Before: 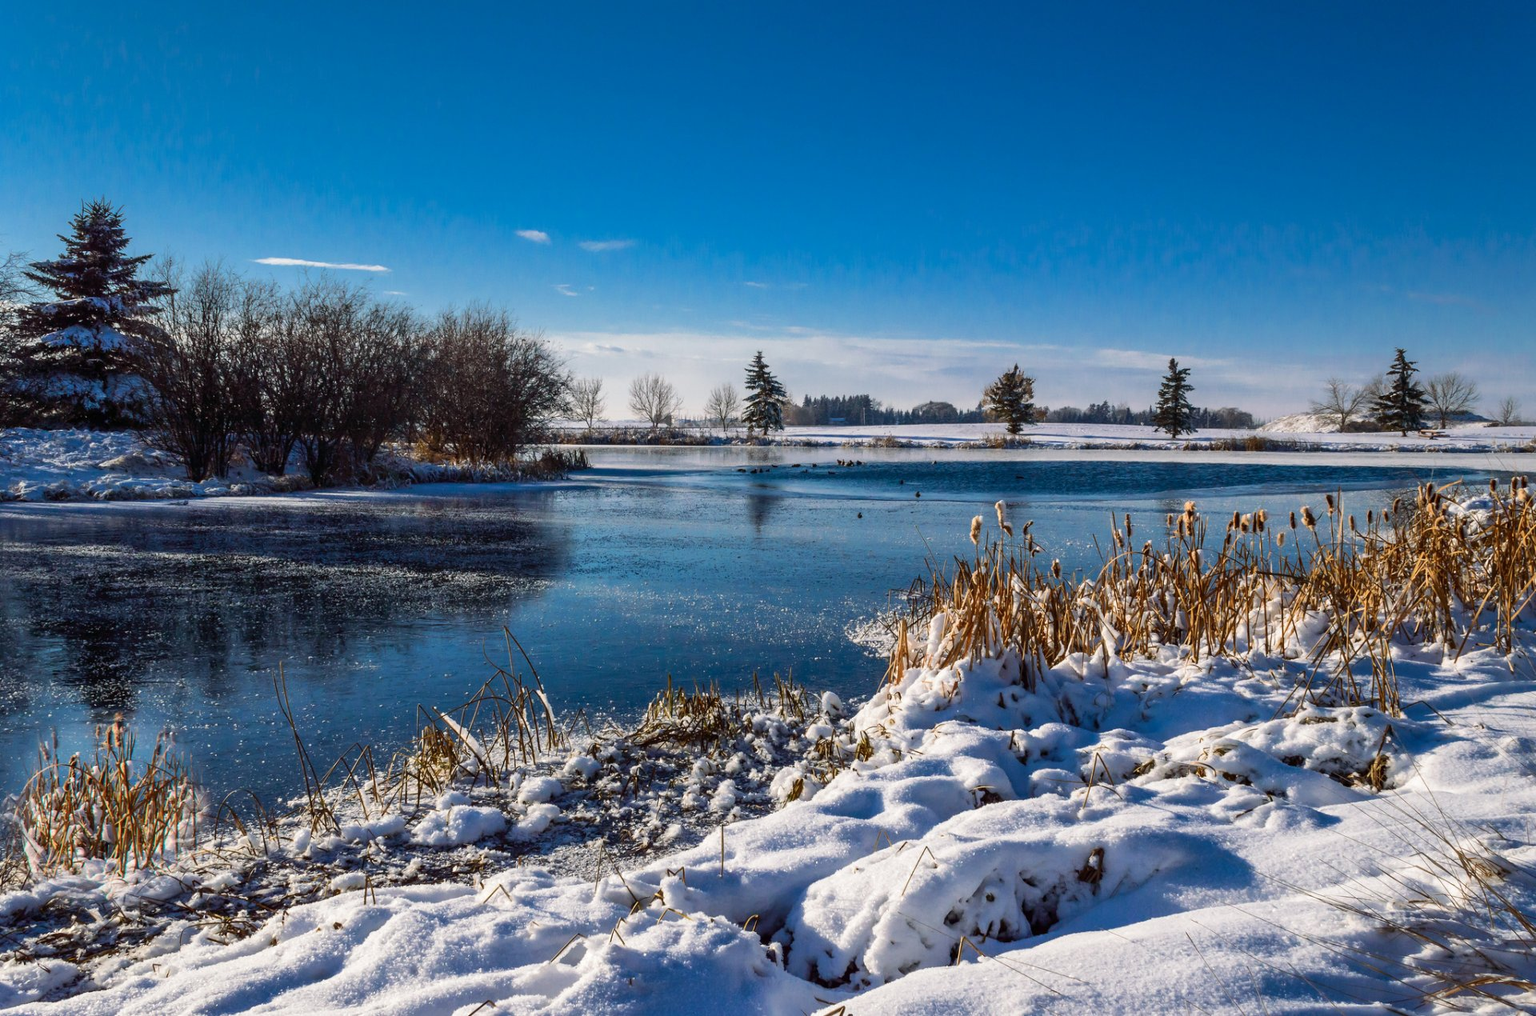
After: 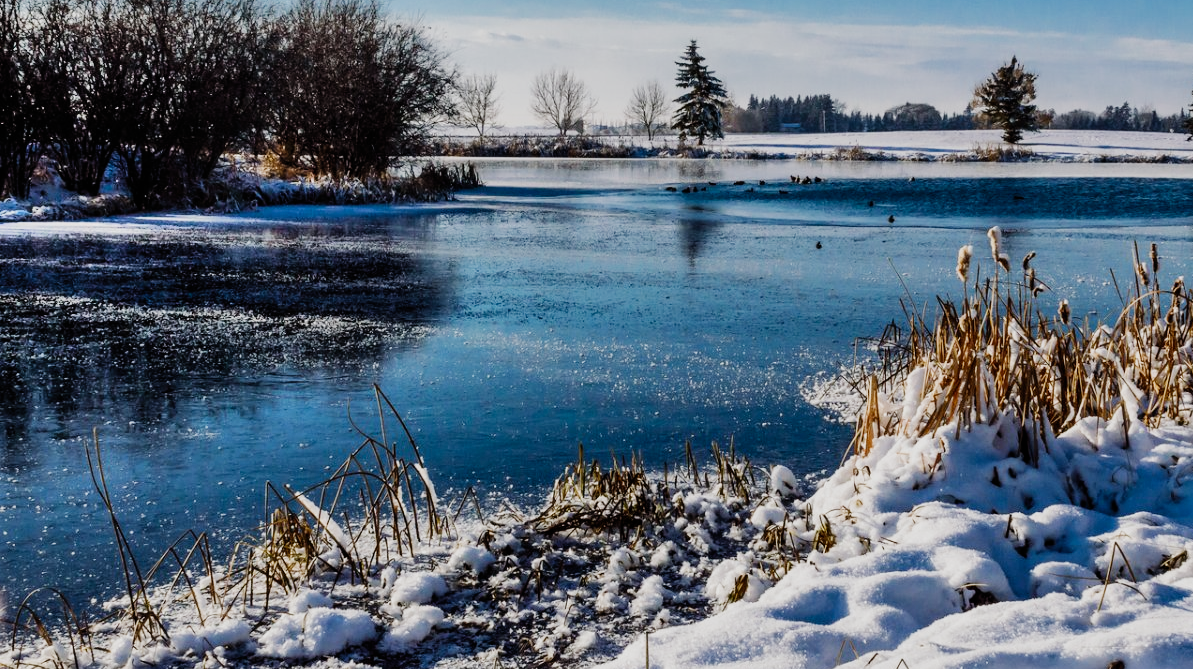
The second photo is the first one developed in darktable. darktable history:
filmic rgb: black relative exposure -8.43 EV, white relative exposure 4.67 EV, threshold 5.99 EV, hardness 3.84, preserve chrominance no, color science v3 (2019), use custom middle-gray values true, enable highlight reconstruction true
shadows and highlights: white point adjustment 1.02, soften with gaussian
tone equalizer: -8 EV -0.429 EV, -7 EV -0.391 EV, -6 EV -0.371 EV, -5 EV -0.247 EV, -3 EV 0.198 EV, -2 EV 0.349 EV, -1 EV 0.378 EV, +0 EV 0.399 EV, edges refinement/feathering 500, mask exposure compensation -1.57 EV, preserve details no
crop: left 13.355%, top 31.431%, right 24.506%, bottom 15.884%
